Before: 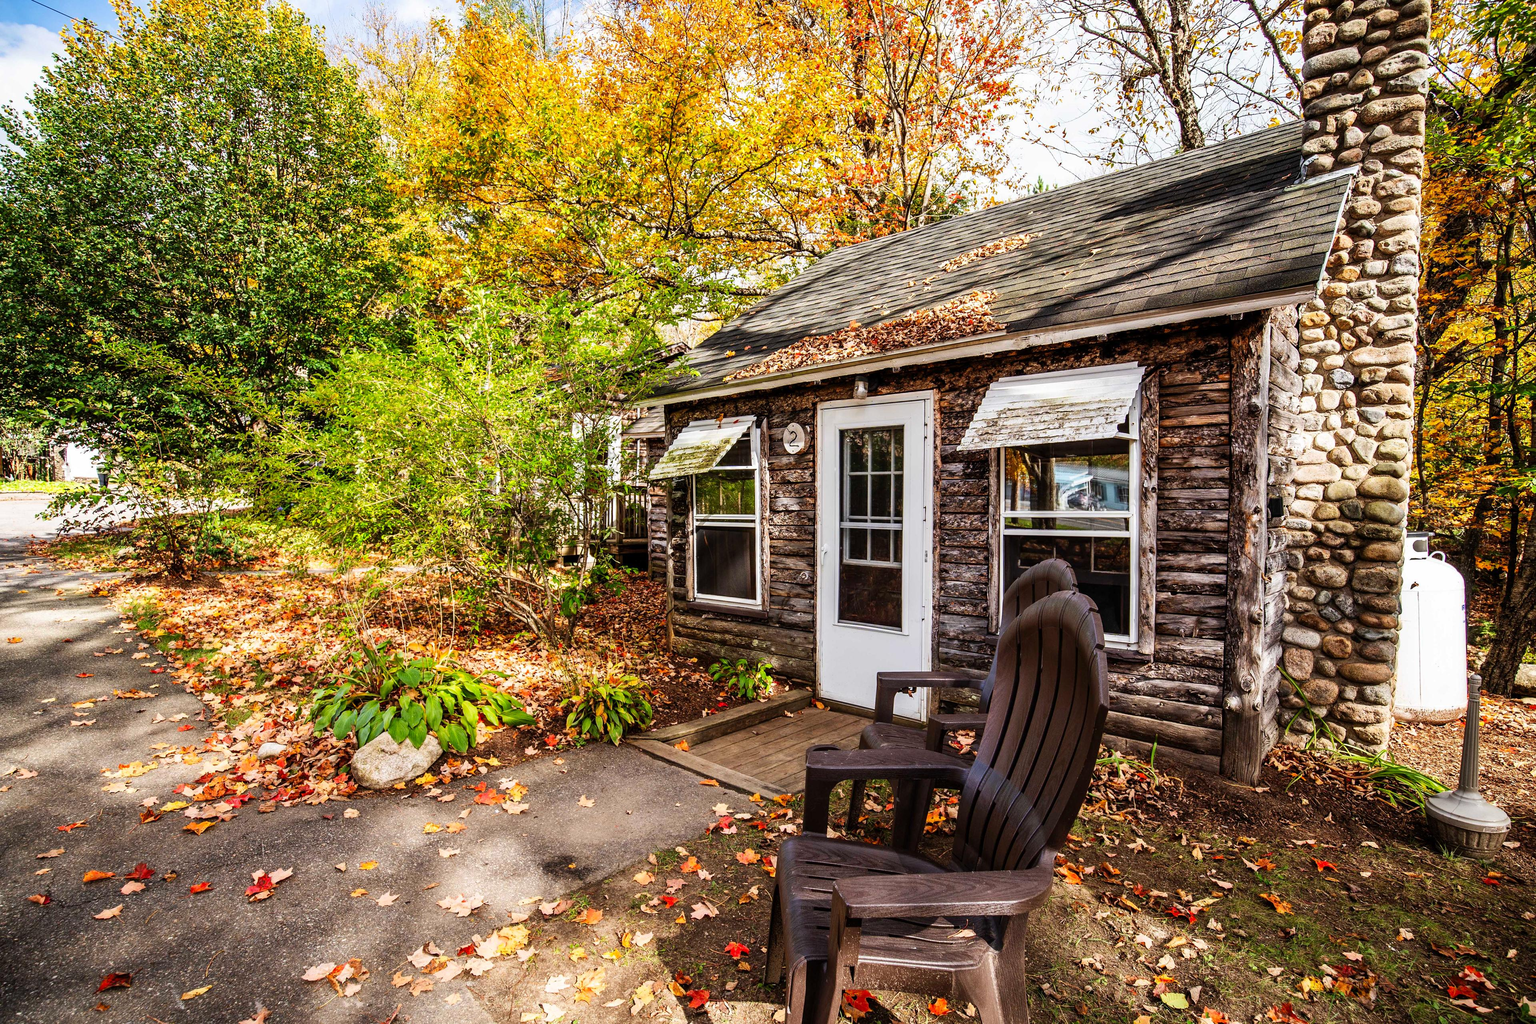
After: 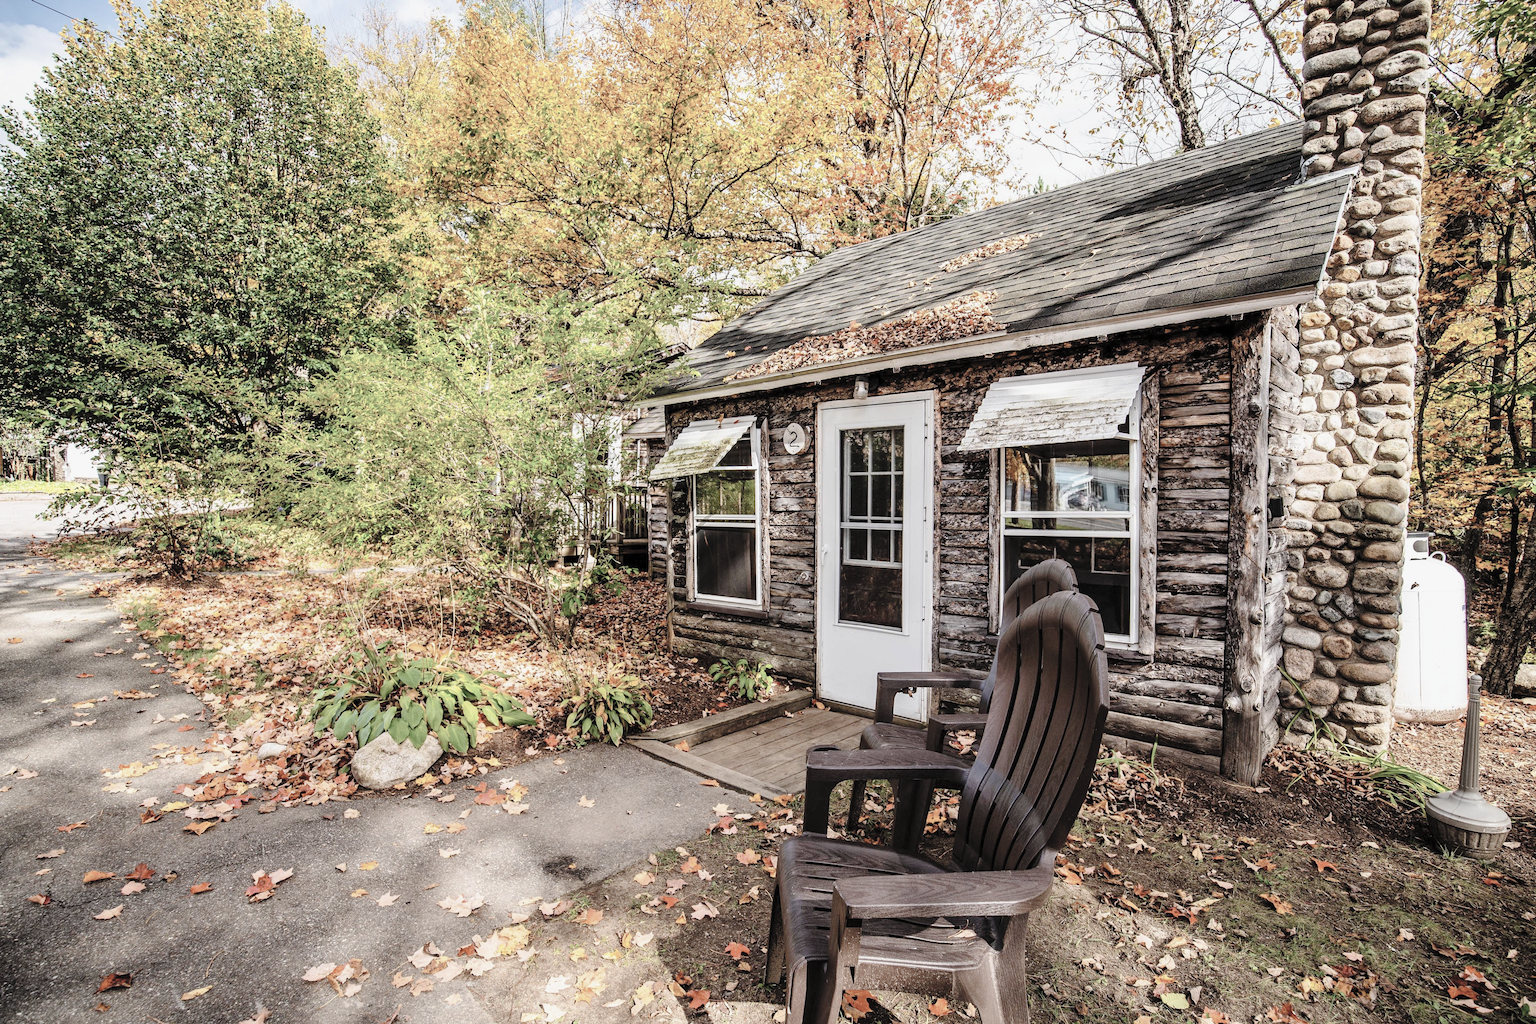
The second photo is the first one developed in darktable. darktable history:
tone curve: curves: ch0 [(0, 0.003) (0.211, 0.174) (0.482, 0.519) (0.843, 0.821) (0.992, 0.971)]; ch1 [(0, 0) (0.276, 0.206) (0.393, 0.364) (0.482, 0.477) (0.506, 0.5) (0.523, 0.523) (0.572, 0.592) (0.635, 0.665) (0.695, 0.759) (1, 1)]; ch2 [(0, 0) (0.438, 0.456) (0.498, 0.497) (0.536, 0.527) (0.562, 0.584) (0.619, 0.602) (0.698, 0.698) (1, 1)], preserve colors none
contrast brightness saturation: brightness 0.185, saturation -0.499
